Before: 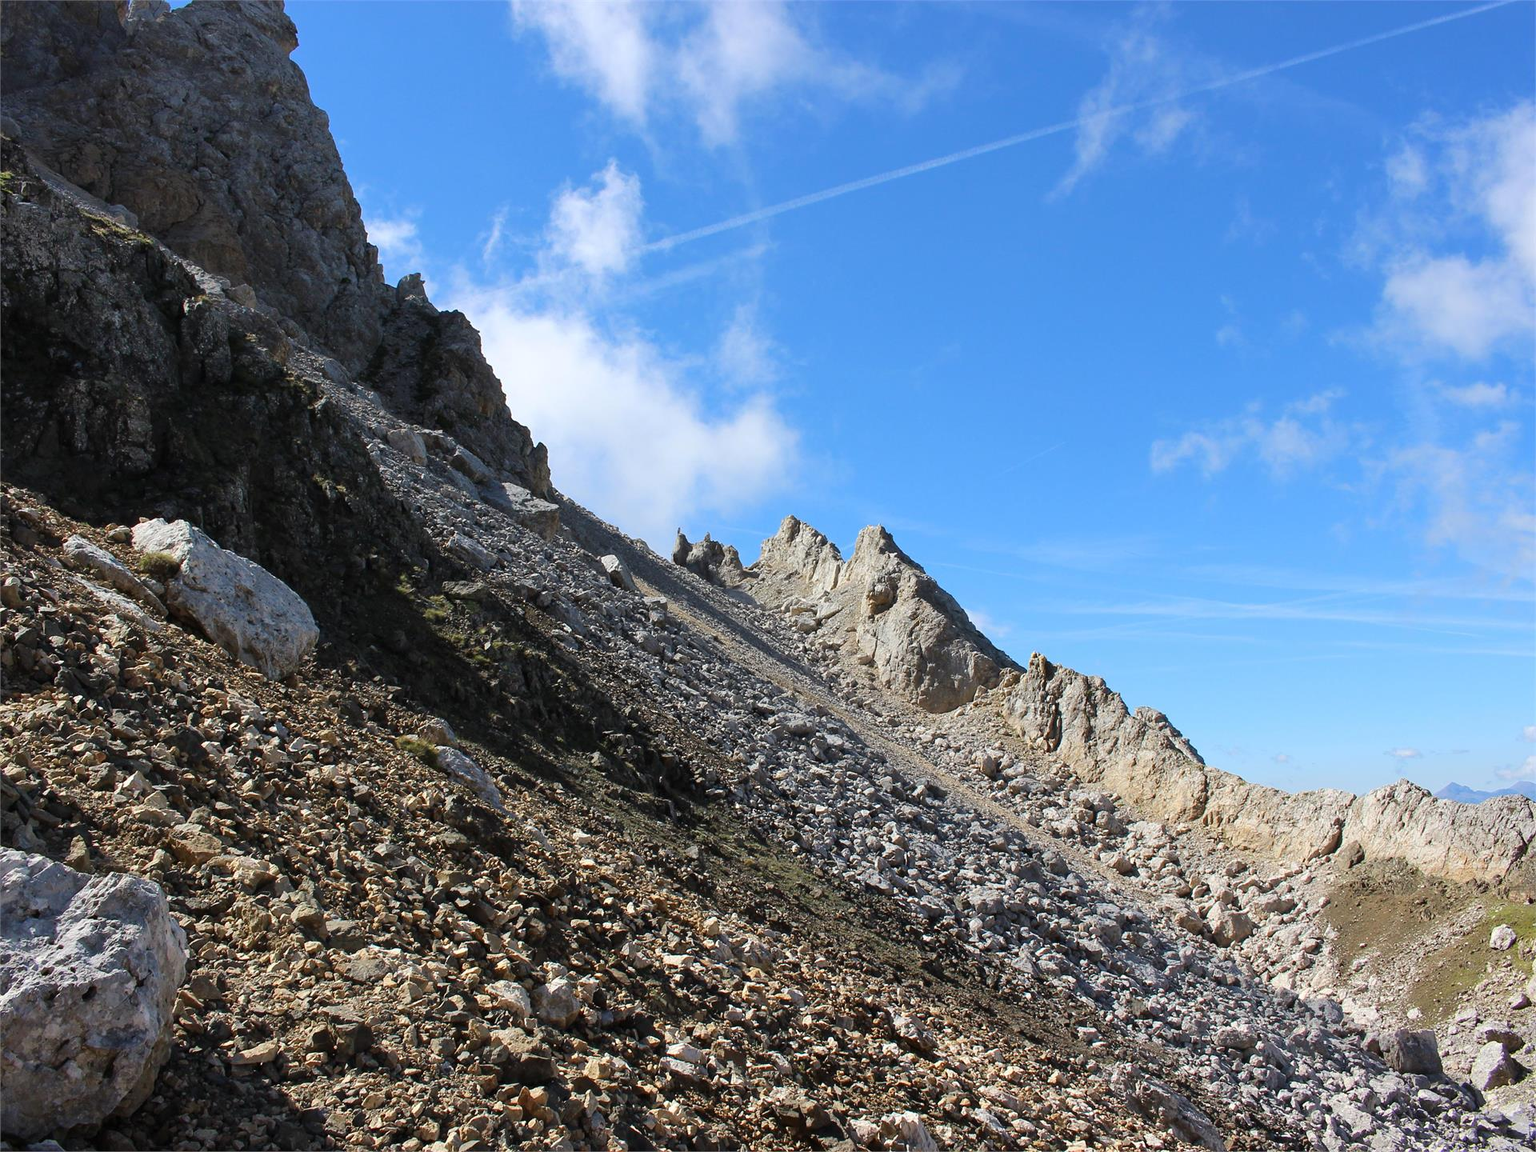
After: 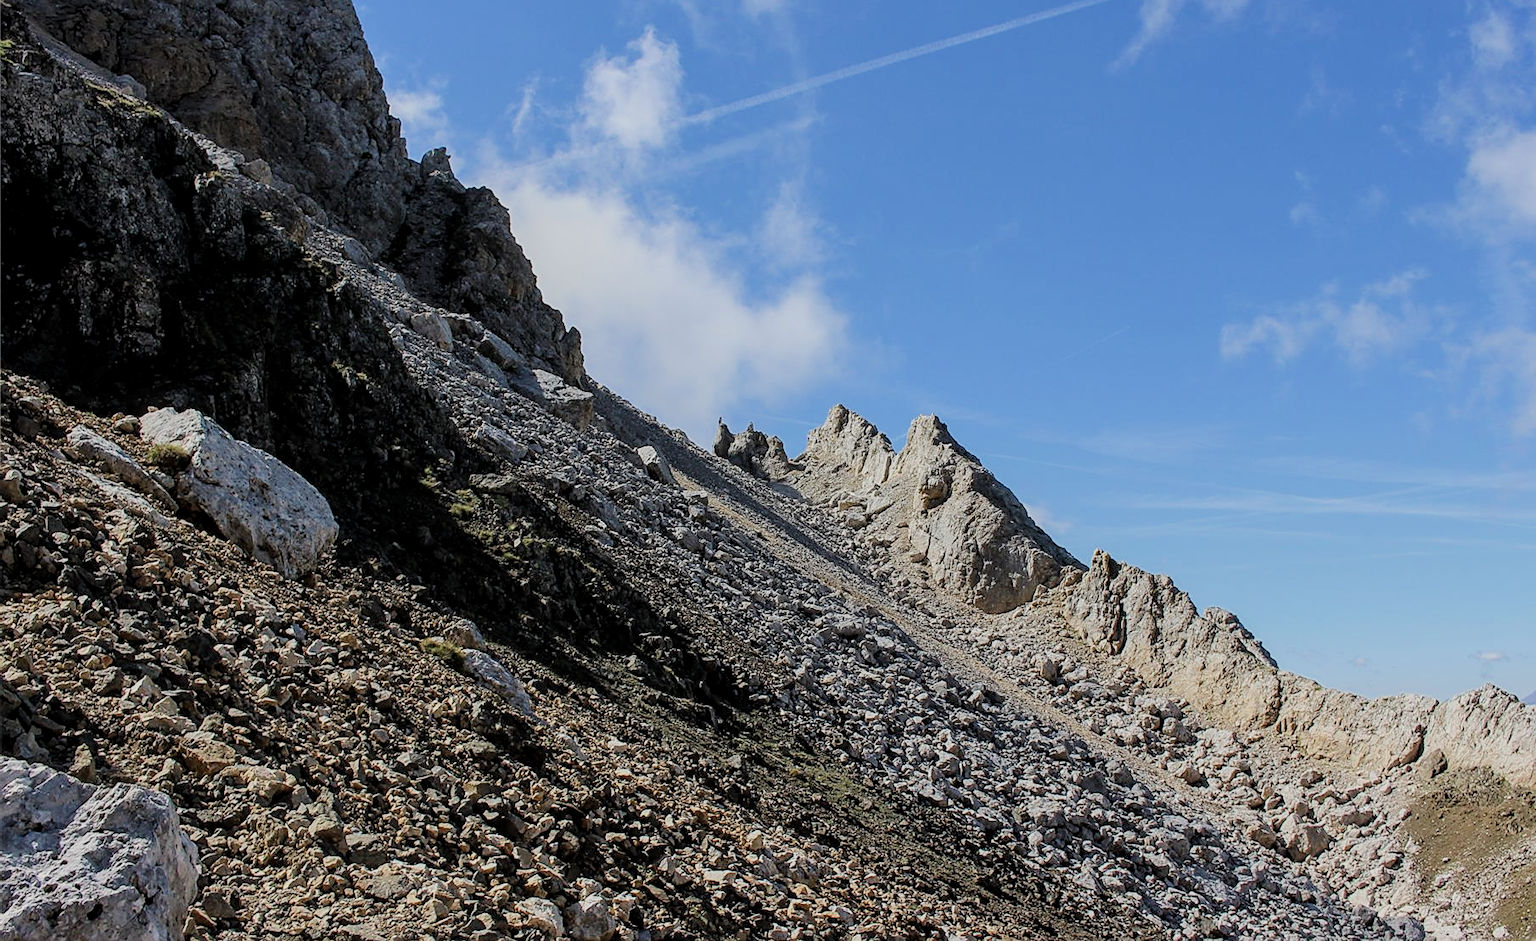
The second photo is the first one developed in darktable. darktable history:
filmic rgb: black relative exposure -7.65 EV, white relative exposure 4.56 EV, hardness 3.61
crop and rotate: angle 0.03°, top 11.643%, right 5.651%, bottom 11.189%
sharpen: on, module defaults
local contrast: on, module defaults
